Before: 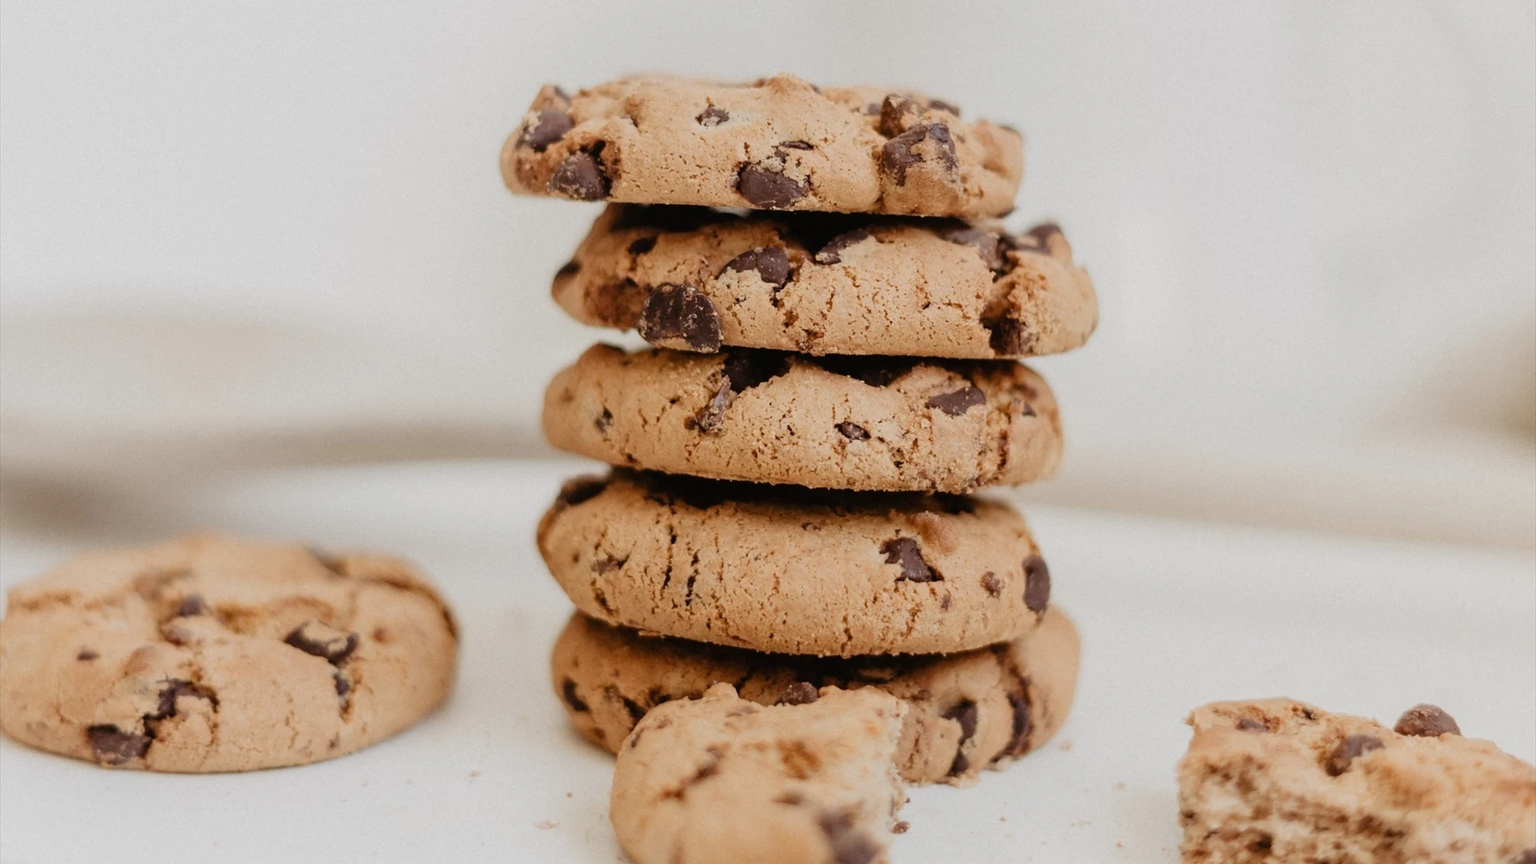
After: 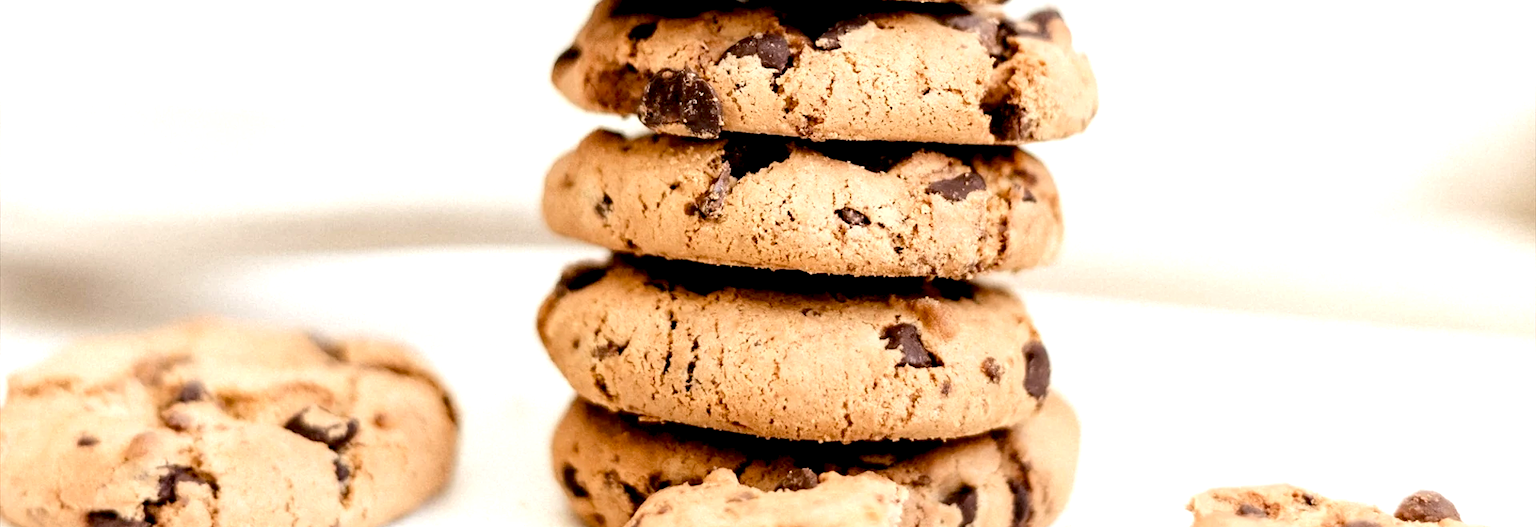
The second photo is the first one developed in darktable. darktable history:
exposure: black level correction 0.012, exposure 0.699 EV, compensate highlight preservation false
crop and rotate: top 24.879%, bottom 14.034%
tone equalizer: -8 EV -0.415 EV, -7 EV -0.418 EV, -6 EV -0.334 EV, -5 EV -0.187 EV, -3 EV 0.211 EV, -2 EV 0.303 EV, -1 EV 0.363 EV, +0 EV 0.409 EV, edges refinement/feathering 500, mask exposure compensation -1.57 EV, preserve details no
